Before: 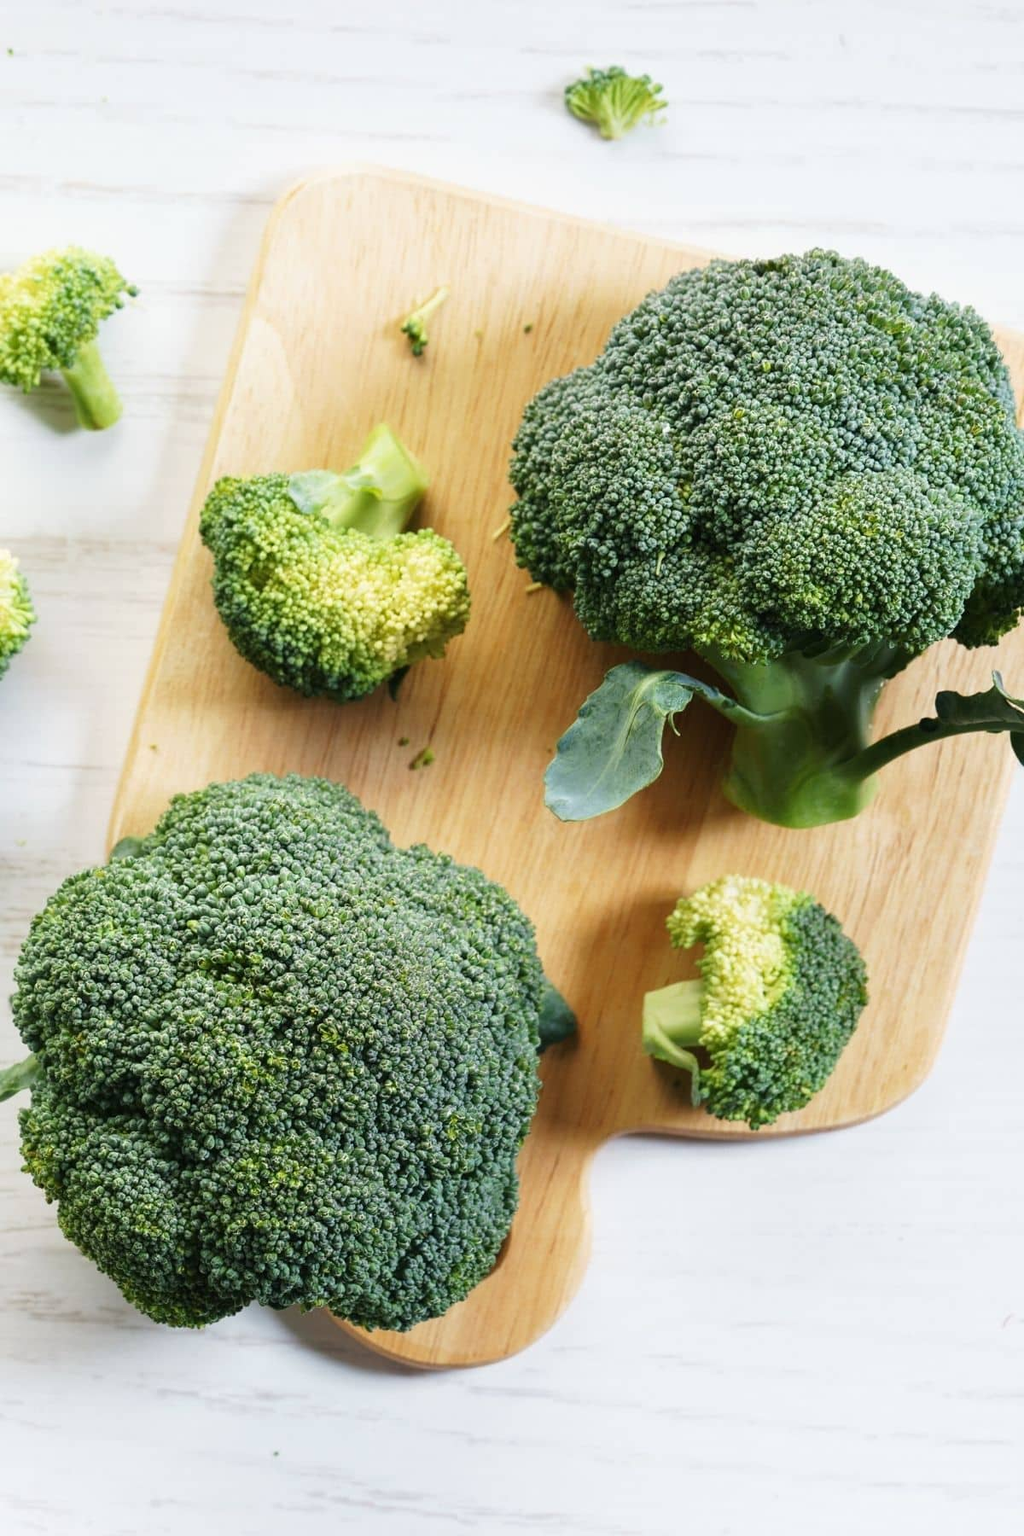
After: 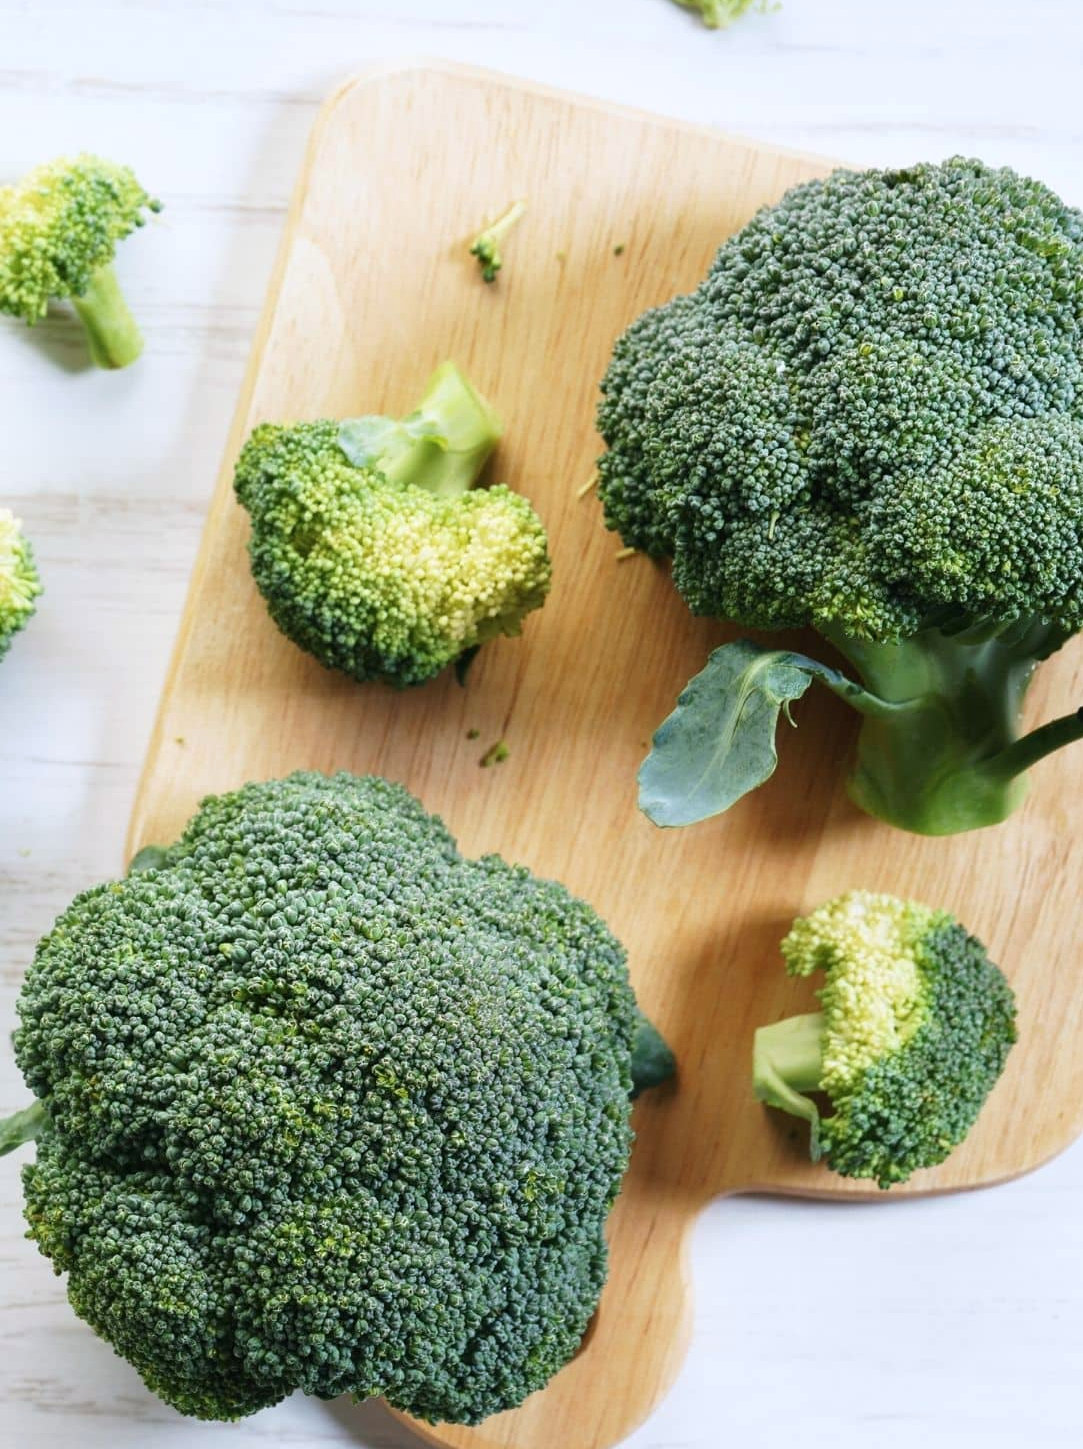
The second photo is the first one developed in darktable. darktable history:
crop: top 7.531%, right 9.705%, bottom 11.932%
color correction: highlights a* -0.156, highlights b* -5.6, shadows a* -0.129, shadows b* -0.107
